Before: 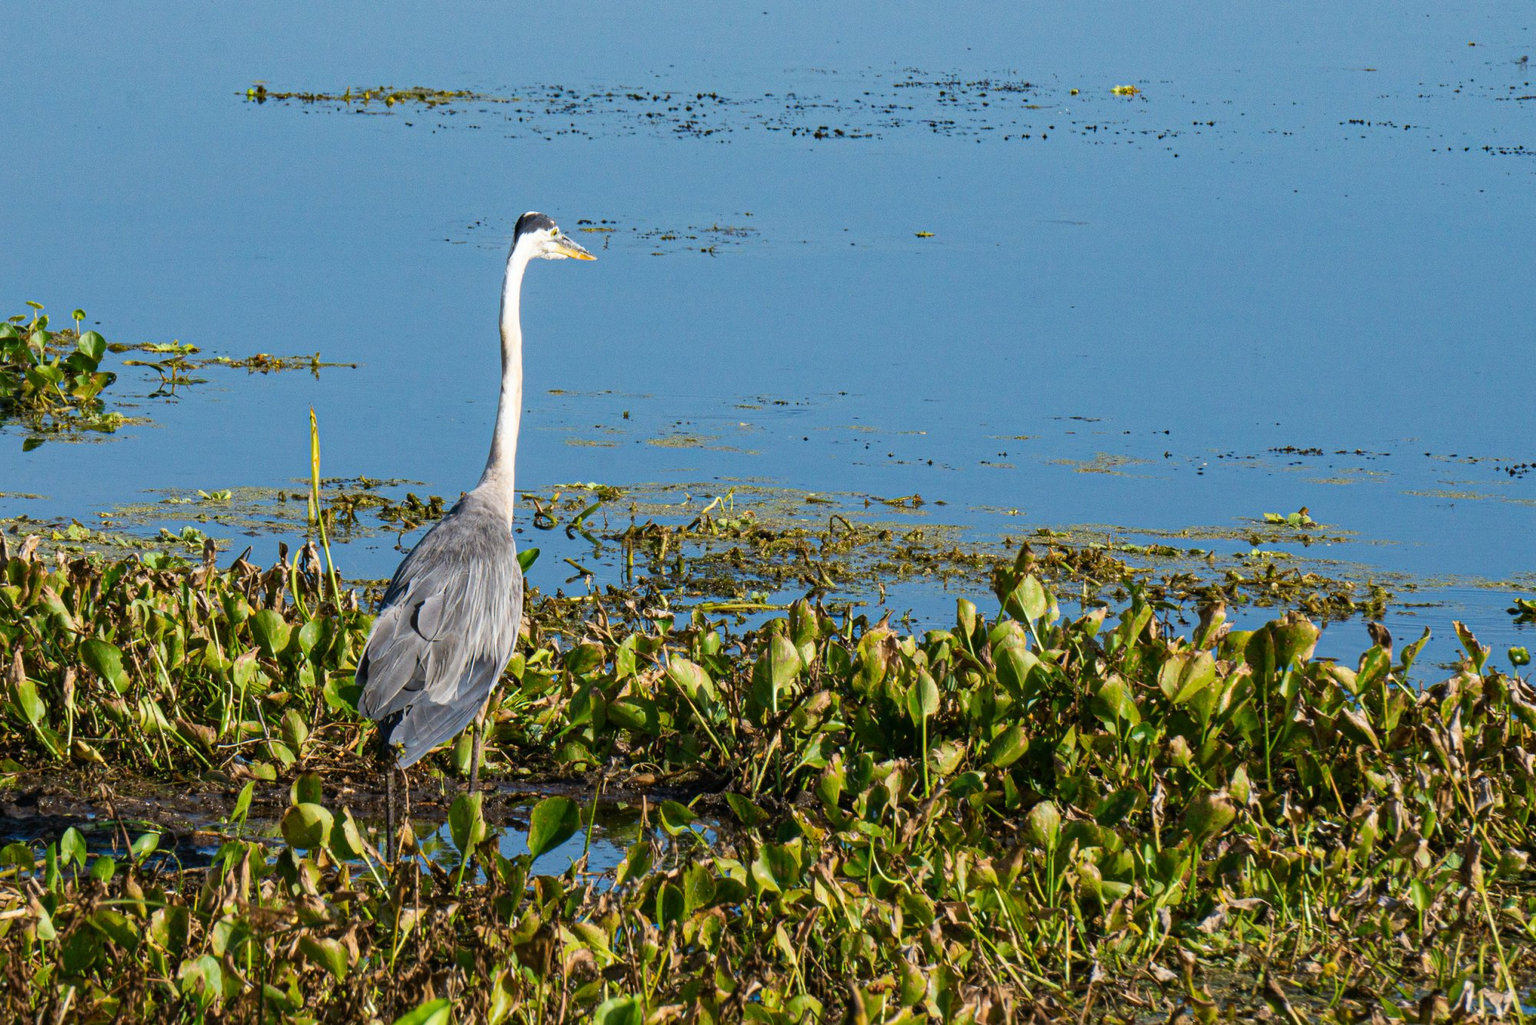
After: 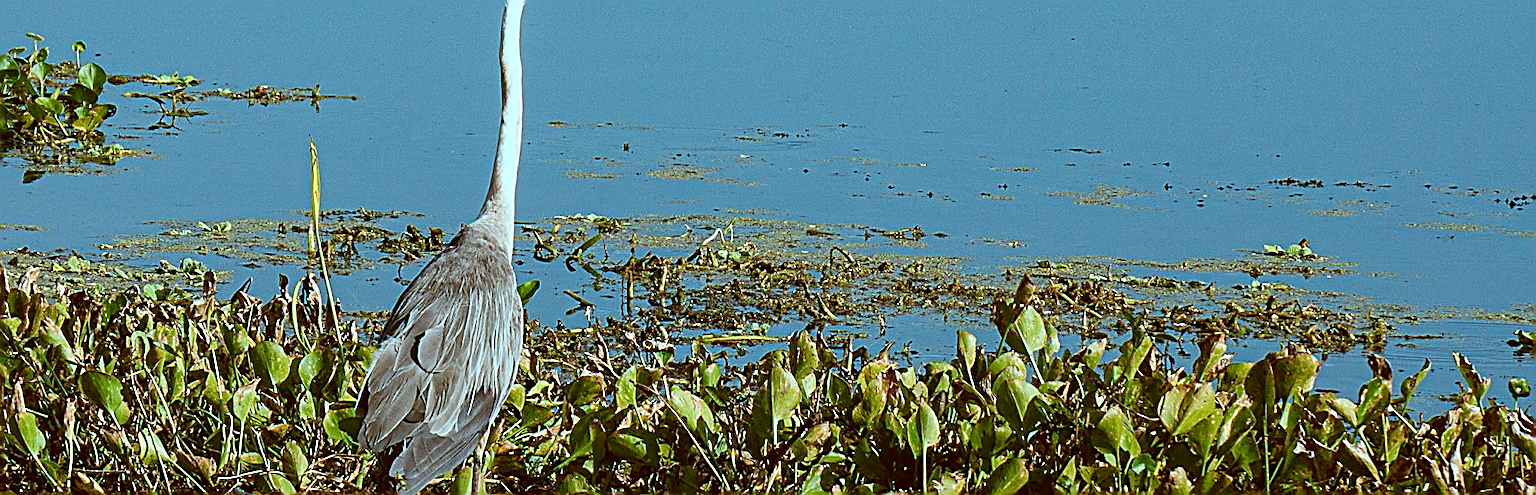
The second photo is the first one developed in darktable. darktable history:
sharpen: amount 1.998
color correction: highlights a* -14.36, highlights b* -16.13, shadows a* 10.16, shadows b* 28.86
crop and rotate: top 26.215%, bottom 25.423%
